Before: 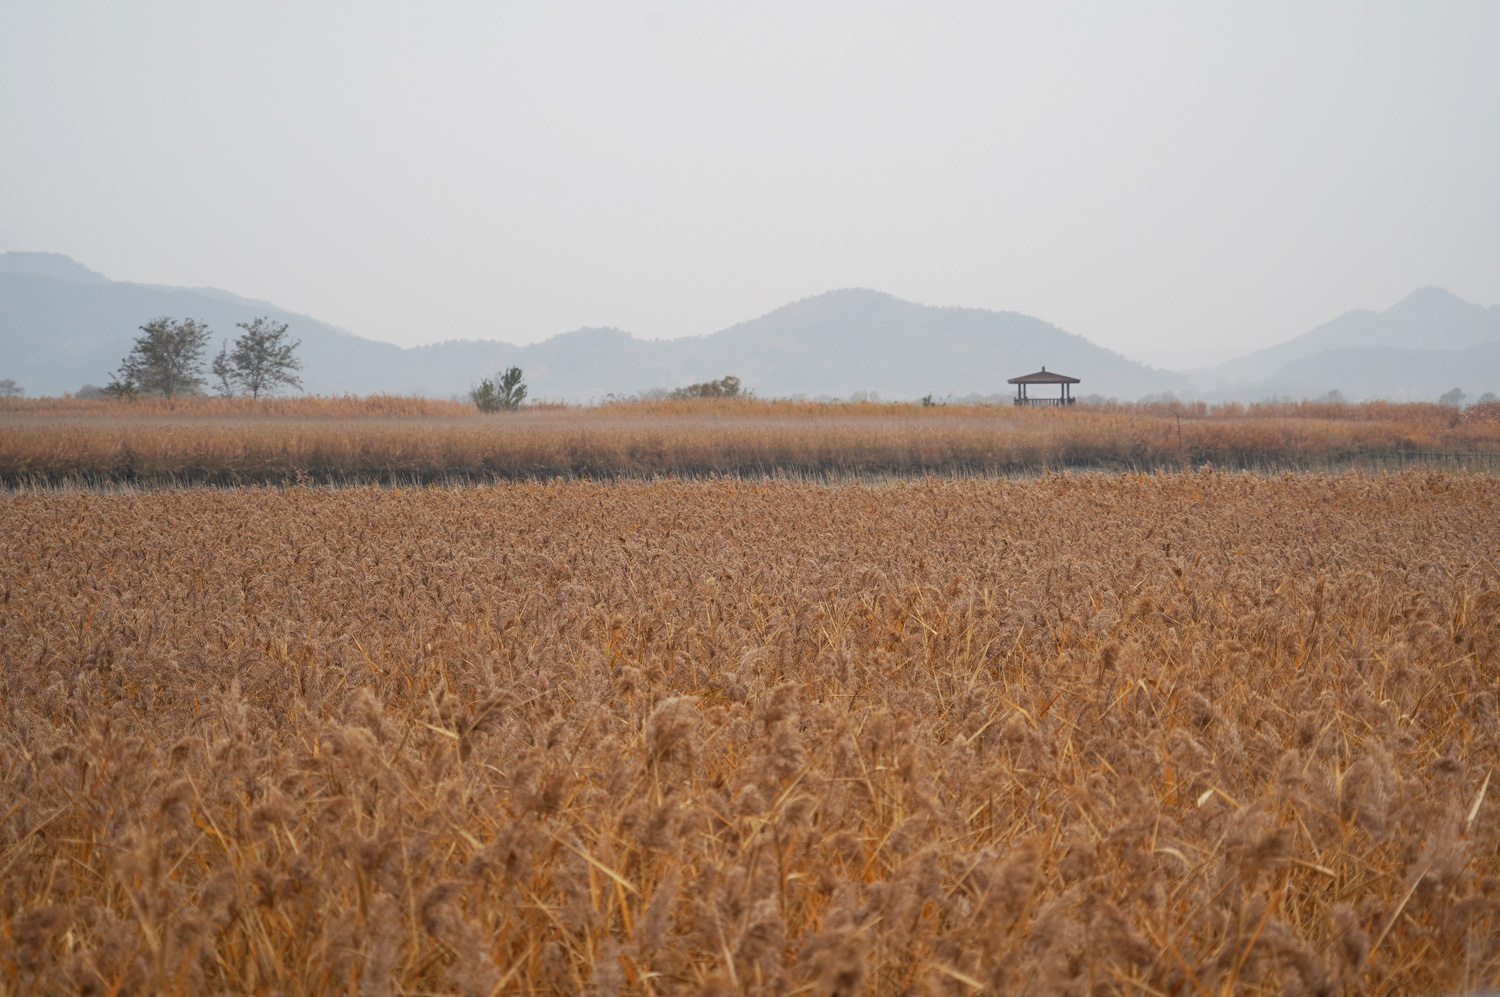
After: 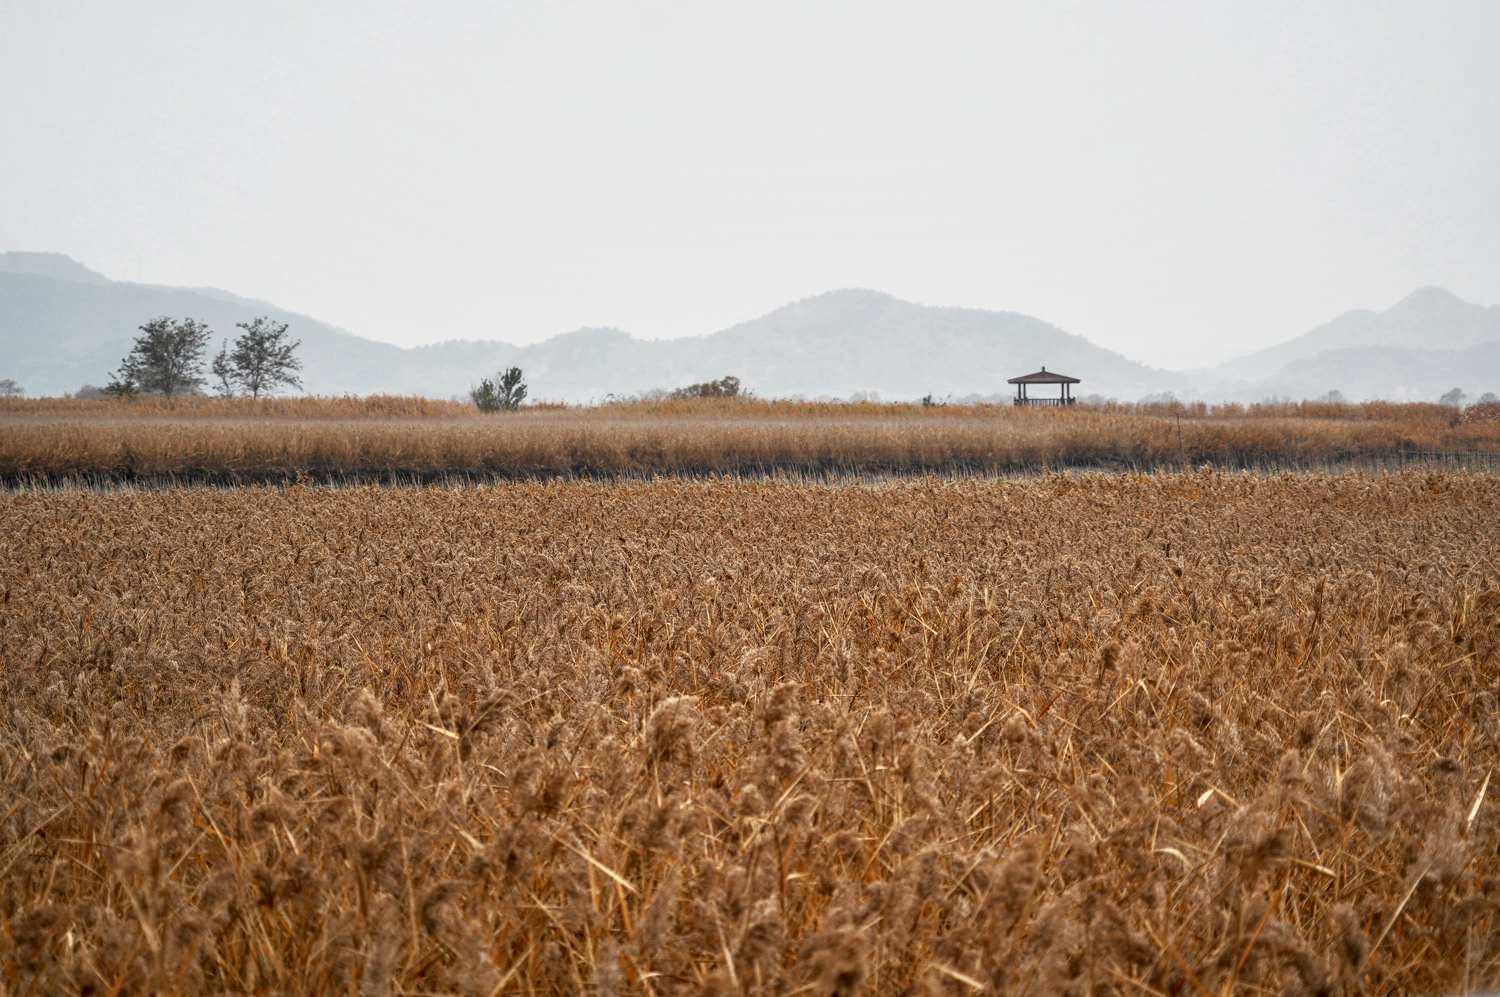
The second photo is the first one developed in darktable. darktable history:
tone curve: curves: ch0 [(0, 0.024) (0.031, 0.027) (0.113, 0.069) (0.198, 0.18) (0.304, 0.303) (0.441, 0.462) (0.557, 0.6) (0.711, 0.79) (0.812, 0.878) (0.927, 0.935) (1, 0.963)]; ch1 [(0, 0) (0.222, 0.2) (0.343, 0.325) (0.45, 0.441) (0.502, 0.501) (0.527, 0.534) (0.55, 0.561) (0.632, 0.656) (0.735, 0.754) (1, 1)]; ch2 [(0, 0) (0.249, 0.222) (0.352, 0.348) (0.424, 0.439) (0.476, 0.482) (0.499, 0.501) (0.517, 0.516) (0.532, 0.544) (0.558, 0.585) (0.596, 0.629) (0.726, 0.745) (0.82, 0.796) (0.998, 0.928)], color space Lab, independent channels, preserve colors none
color zones: curves: ch0 [(0, 0.5) (0.125, 0.4) (0.25, 0.5) (0.375, 0.4) (0.5, 0.4) (0.625, 0.35) (0.75, 0.35) (0.875, 0.5)]; ch1 [(0, 0.35) (0.125, 0.45) (0.25, 0.35) (0.375, 0.35) (0.5, 0.35) (0.625, 0.35) (0.75, 0.45) (0.875, 0.35)]; ch2 [(0, 0.6) (0.125, 0.5) (0.25, 0.5) (0.375, 0.6) (0.5, 0.6) (0.625, 0.5) (0.75, 0.5) (0.875, 0.5)]
local contrast: detail 150%
